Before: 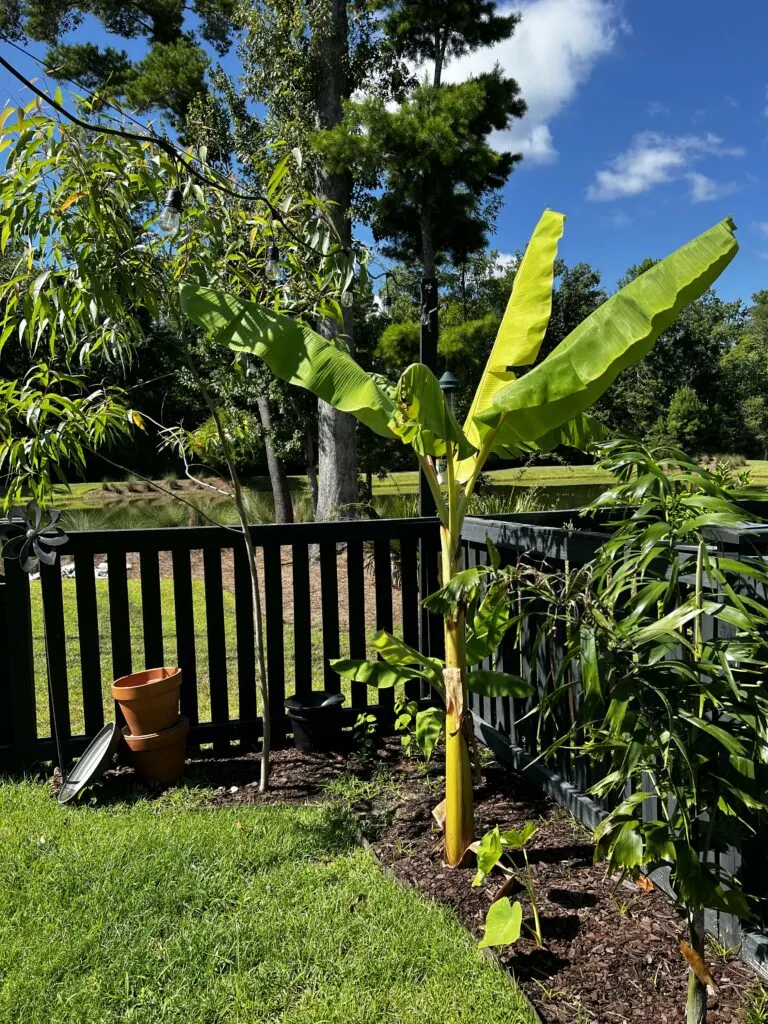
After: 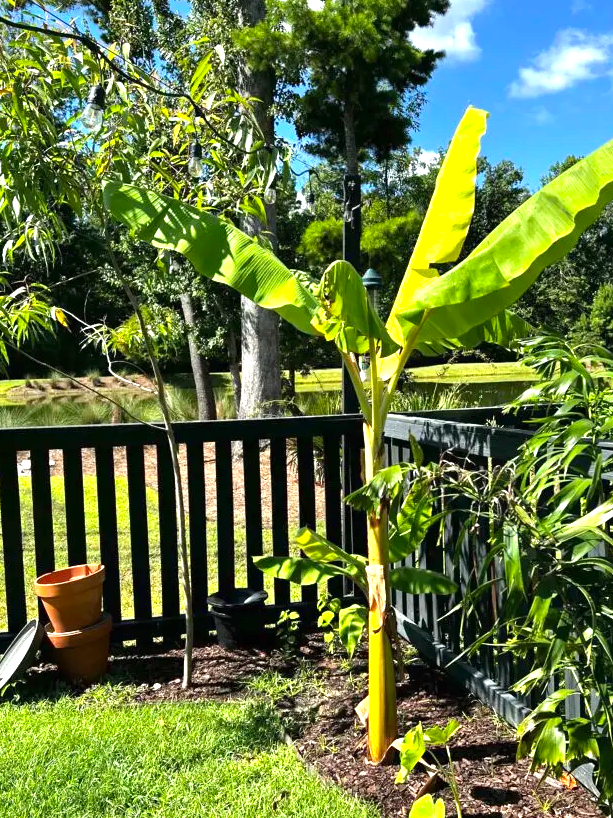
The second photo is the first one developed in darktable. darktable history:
crop and rotate: left 10.071%, top 10.071%, right 10.02%, bottom 10.02%
exposure: black level correction 0, exposure 1.1 EV, compensate highlight preservation false
